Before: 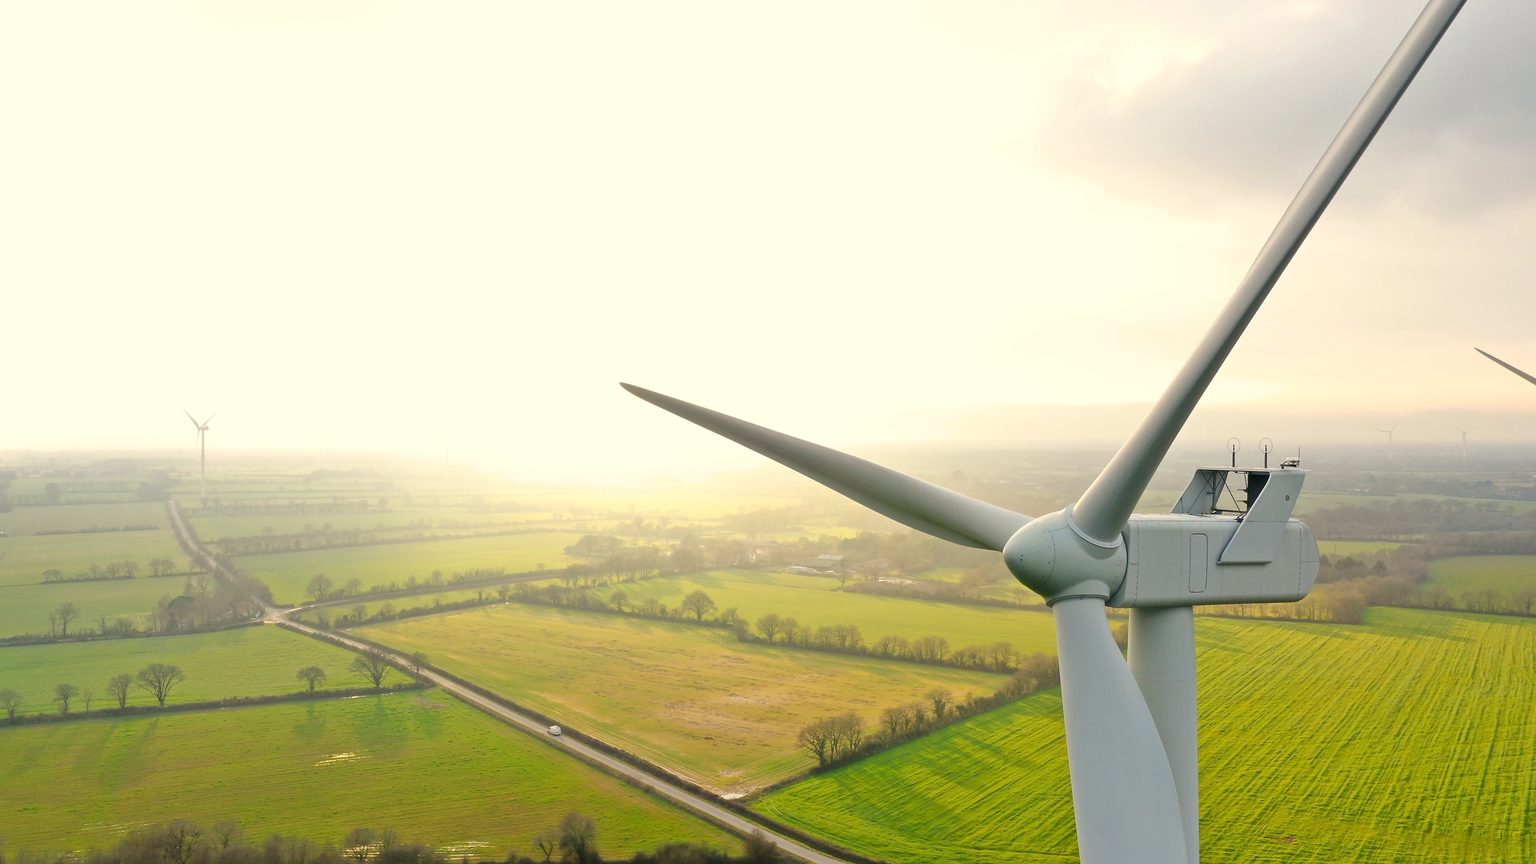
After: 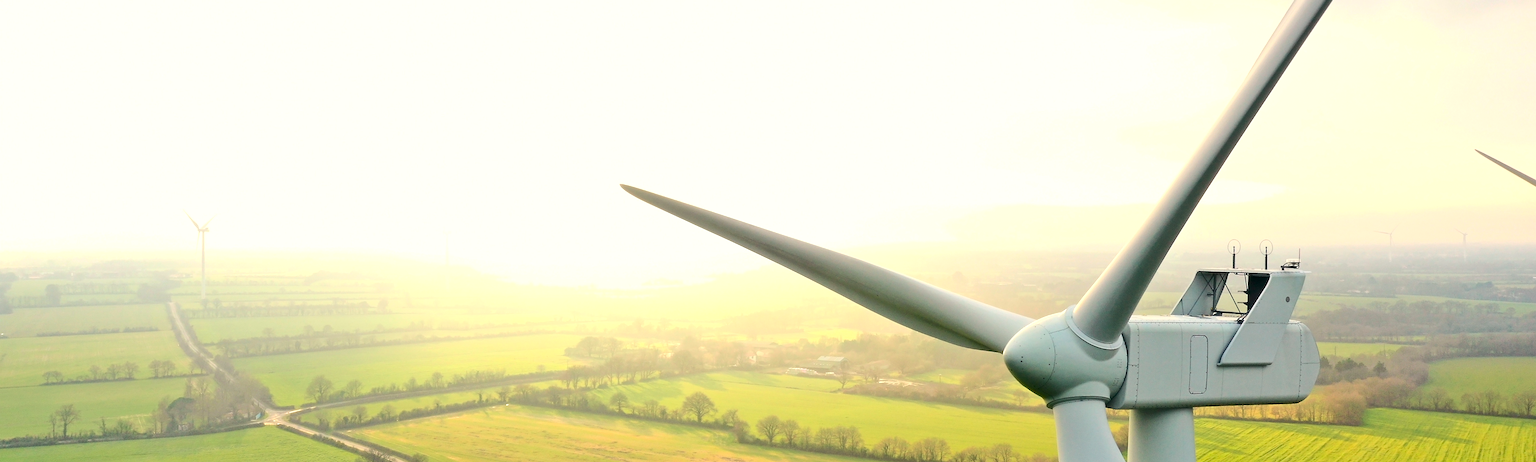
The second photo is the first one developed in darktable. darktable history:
crop and rotate: top 23.043%, bottom 23.437%
tone equalizer: -8 EV -0.417 EV, -7 EV -0.389 EV, -6 EV -0.333 EV, -5 EV -0.222 EV, -3 EV 0.222 EV, -2 EV 0.333 EV, -1 EV 0.389 EV, +0 EV 0.417 EV, edges refinement/feathering 500, mask exposure compensation -1.57 EV, preserve details no
tone curve: curves: ch0 [(0, 0.01) (0.037, 0.032) (0.131, 0.108) (0.275, 0.258) (0.483, 0.512) (0.61, 0.661) (0.696, 0.742) (0.792, 0.834) (0.911, 0.936) (0.997, 0.995)]; ch1 [(0, 0) (0.308, 0.29) (0.425, 0.411) (0.503, 0.502) (0.529, 0.543) (0.683, 0.706) (0.746, 0.77) (1, 1)]; ch2 [(0, 0) (0.225, 0.214) (0.334, 0.339) (0.401, 0.415) (0.485, 0.487) (0.502, 0.502) (0.525, 0.523) (0.545, 0.552) (0.587, 0.61) (0.636, 0.654) (0.711, 0.729) (0.845, 0.855) (0.998, 0.977)], color space Lab, independent channels, preserve colors none
